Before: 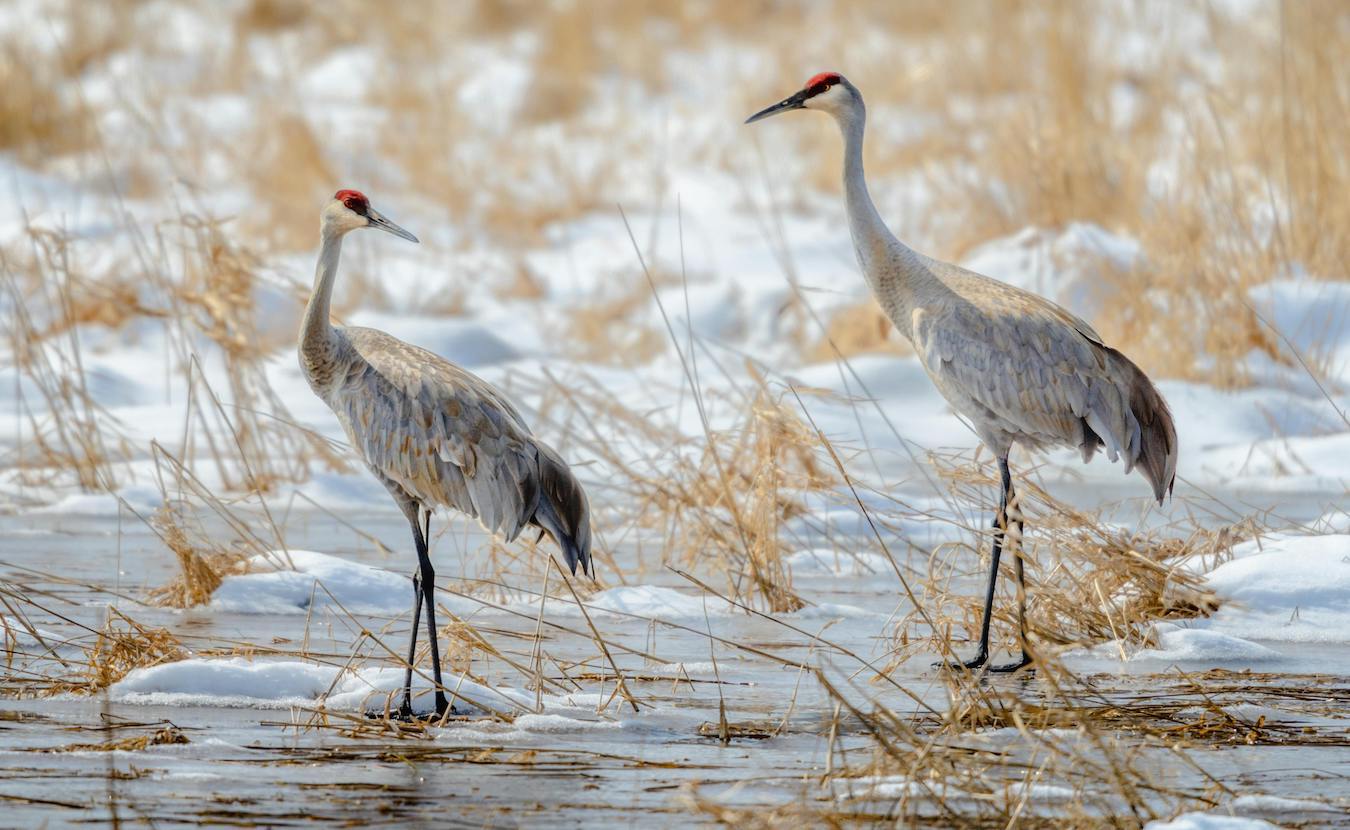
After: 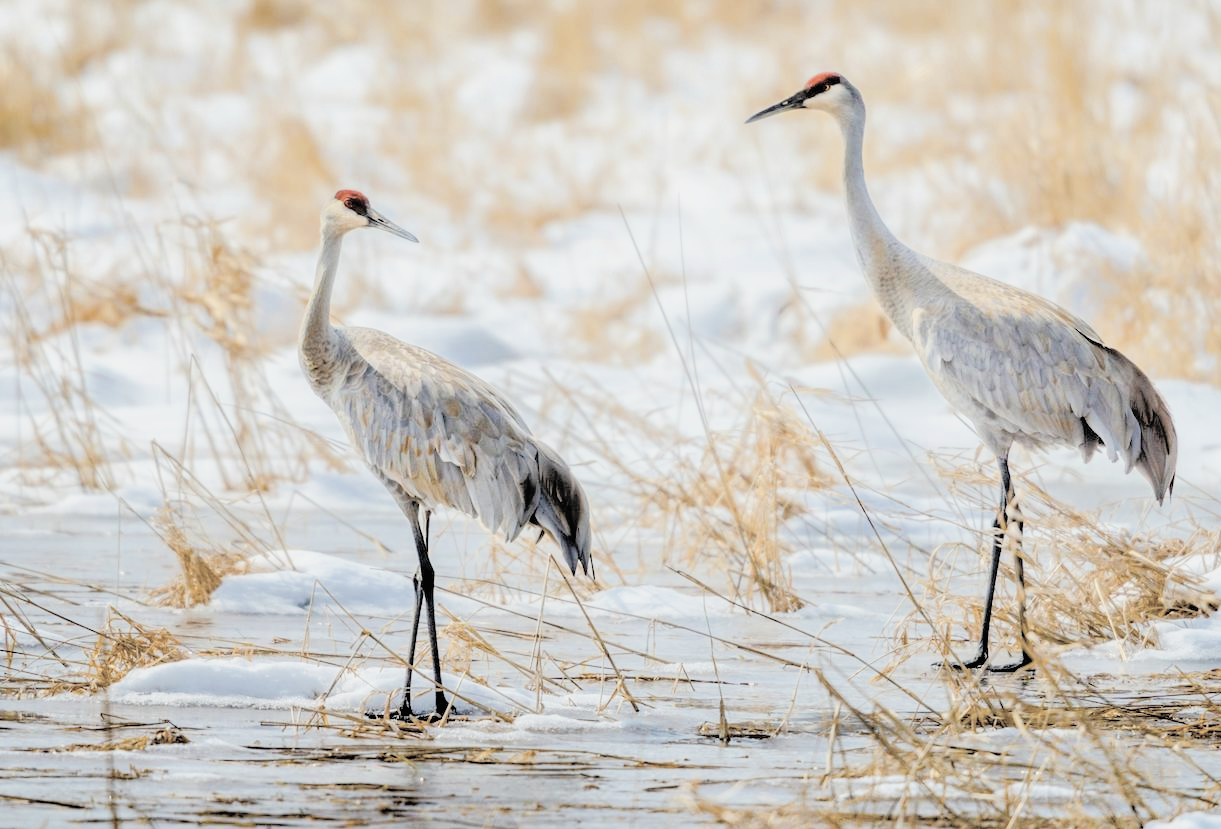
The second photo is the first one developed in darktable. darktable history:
crop: right 9.517%, bottom 0.022%
tone equalizer: -8 EV 0.028 EV, -7 EV -0.039 EV, -6 EV 0.038 EV, -5 EV 0.038 EV, -4 EV 0.276 EV, -3 EV 0.646 EV, -2 EV 0.581 EV, -1 EV 0.171 EV, +0 EV 0.028 EV
contrast brightness saturation: brightness 0.188, saturation -0.491
exposure: exposure 0.496 EV, compensate highlight preservation false
filmic rgb: black relative exposure -5.06 EV, white relative exposure 4 EV, hardness 2.88, contrast 1.3
shadows and highlights: shadows 24.89, highlights -24.73
color balance rgb: perceptual saturation grading › global saturation 39.478%, global vibrance 14.534%
